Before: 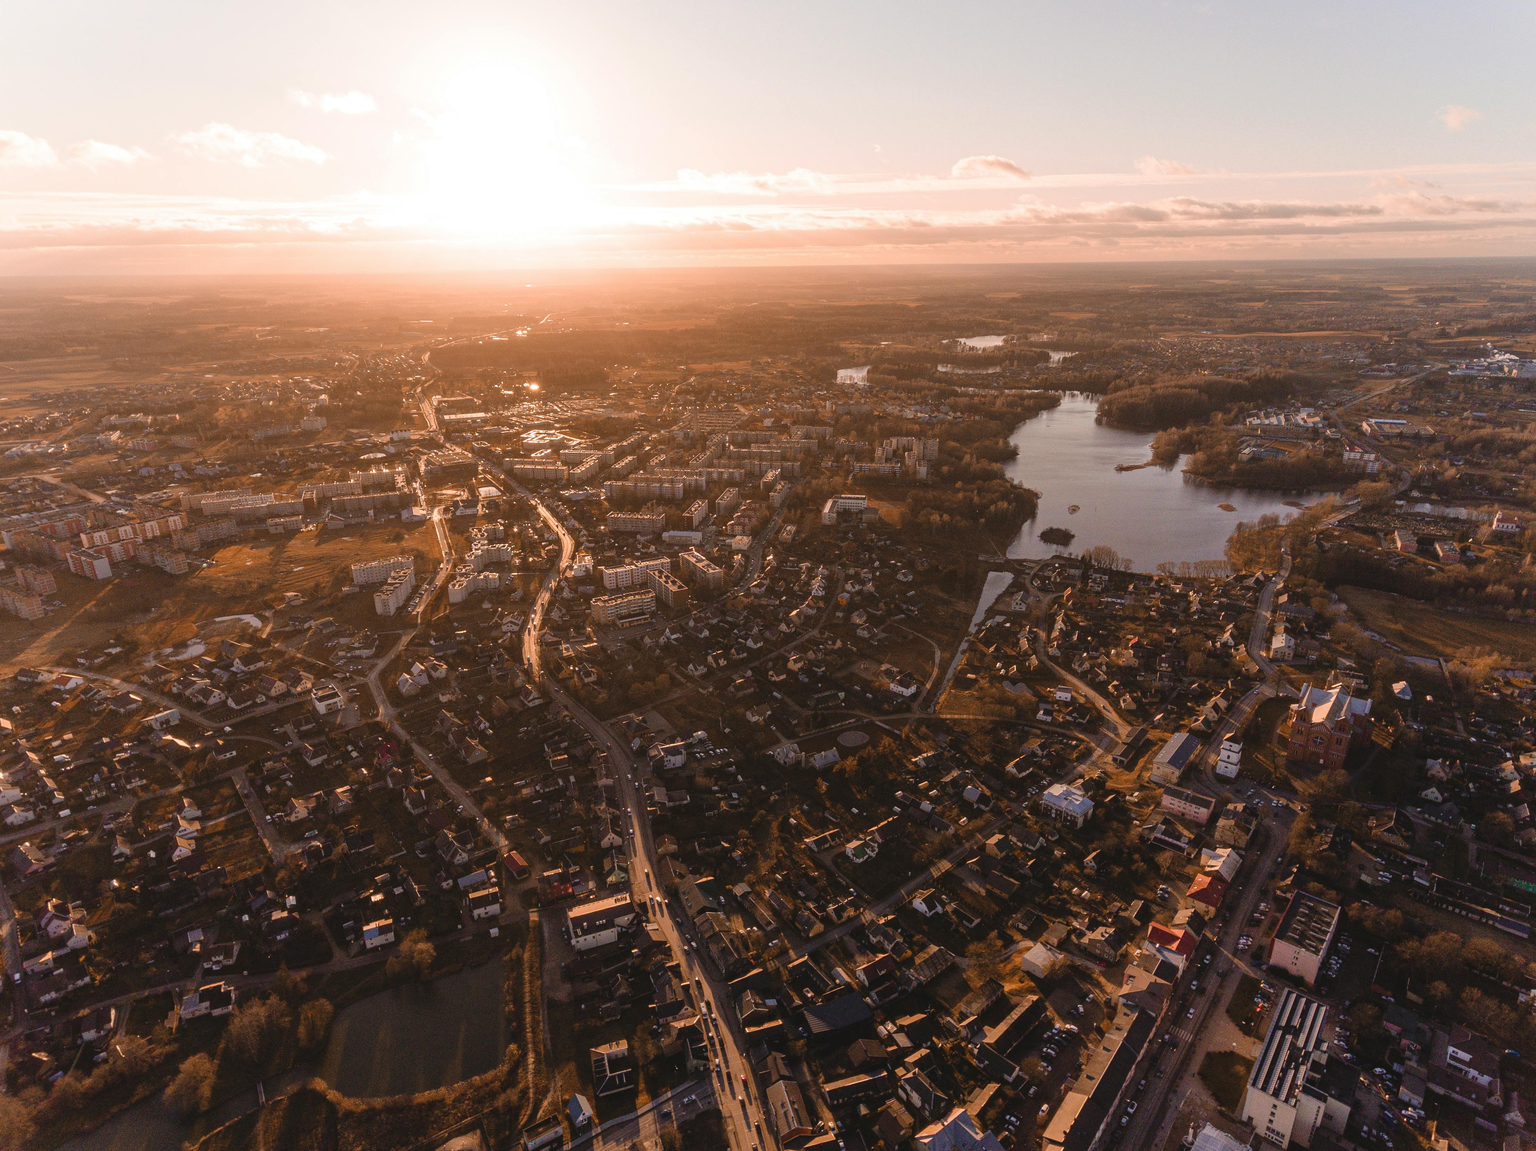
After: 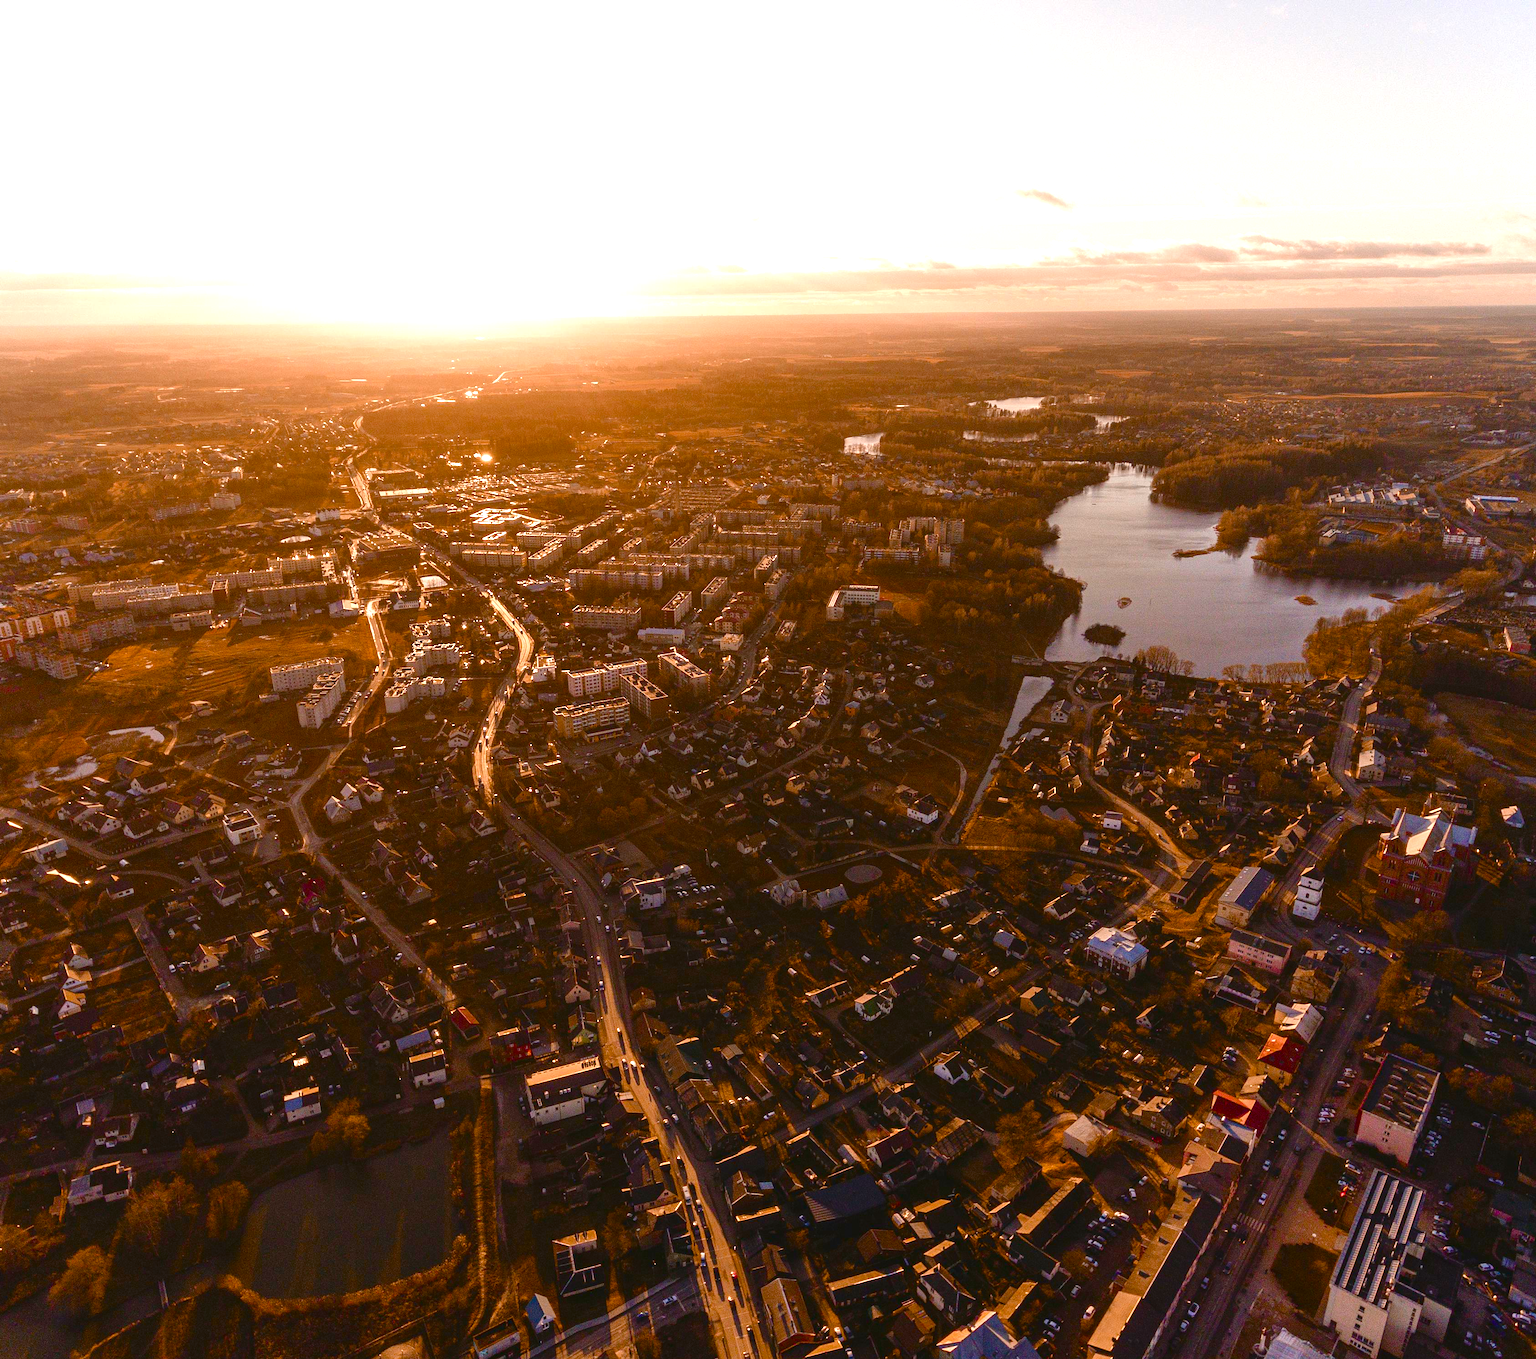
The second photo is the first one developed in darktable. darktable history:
crop: left 8.026%, right 7.374%
color balance rgb: linear chroma grading › shadows -2.2%, linear chroma grading › highlights -15%, linear chroma grading › global chroma -10%, linear chroma grading › mid-tones -10%, perceptual saturation grading › global saturation 45%, perceptual saturation grading › highlights -50%, perceptual saturation grading › shadows 30%, perceptual brilliance grading › global brilliance 18%, global vibrance 45%
contrast brightness saturation: brightness -0.09
